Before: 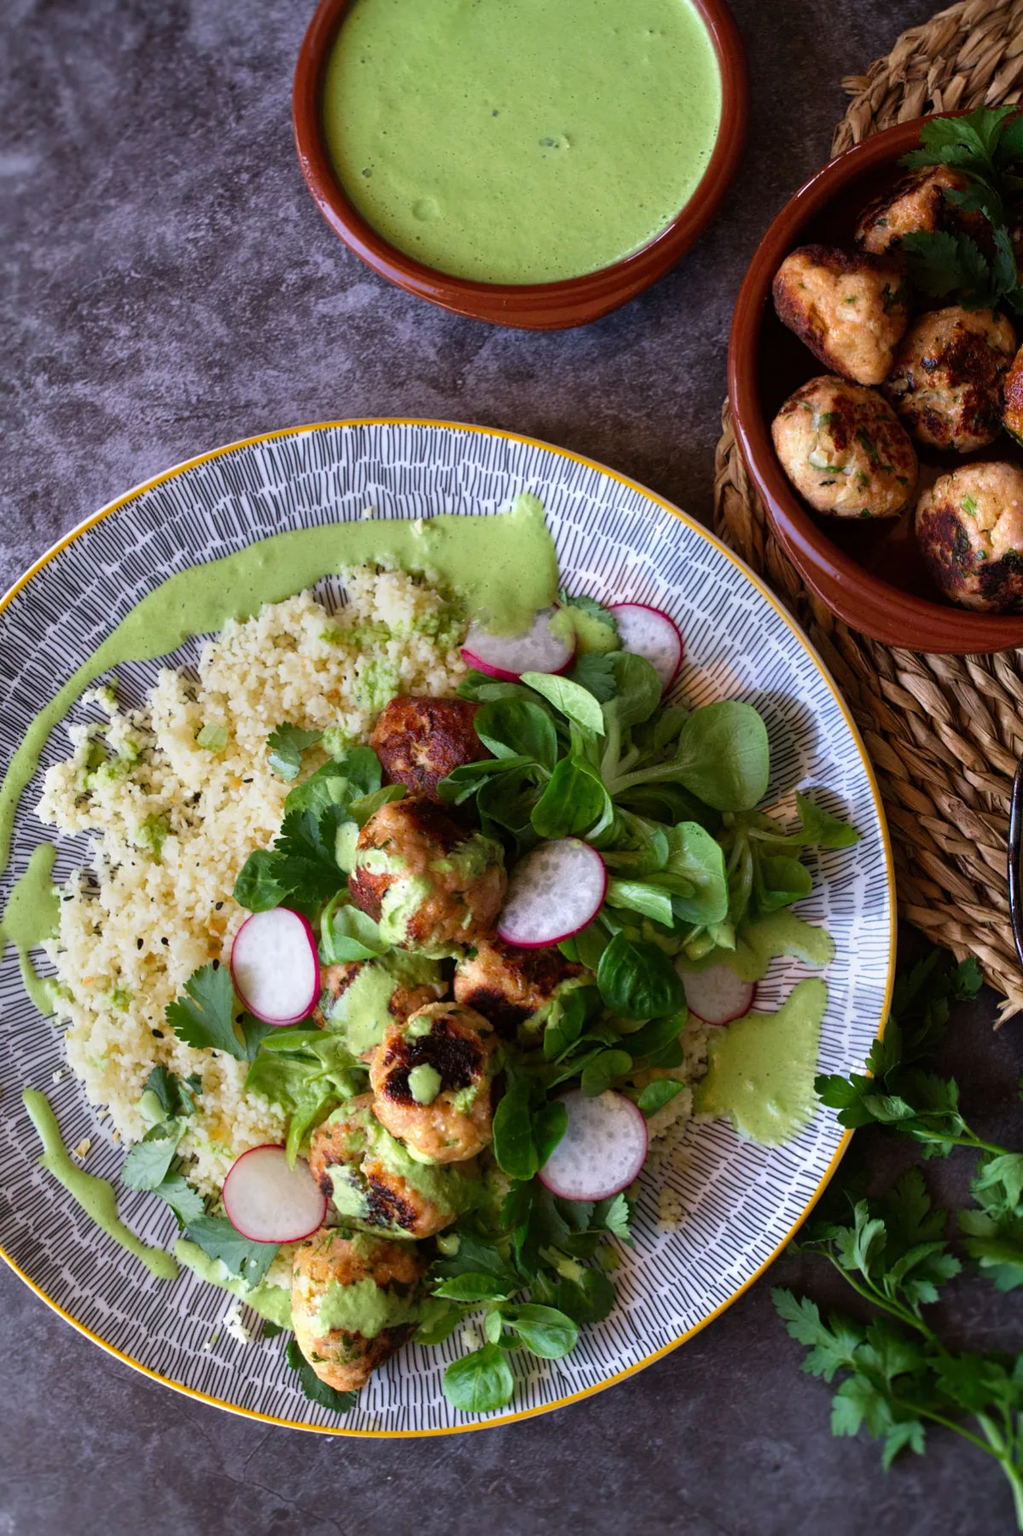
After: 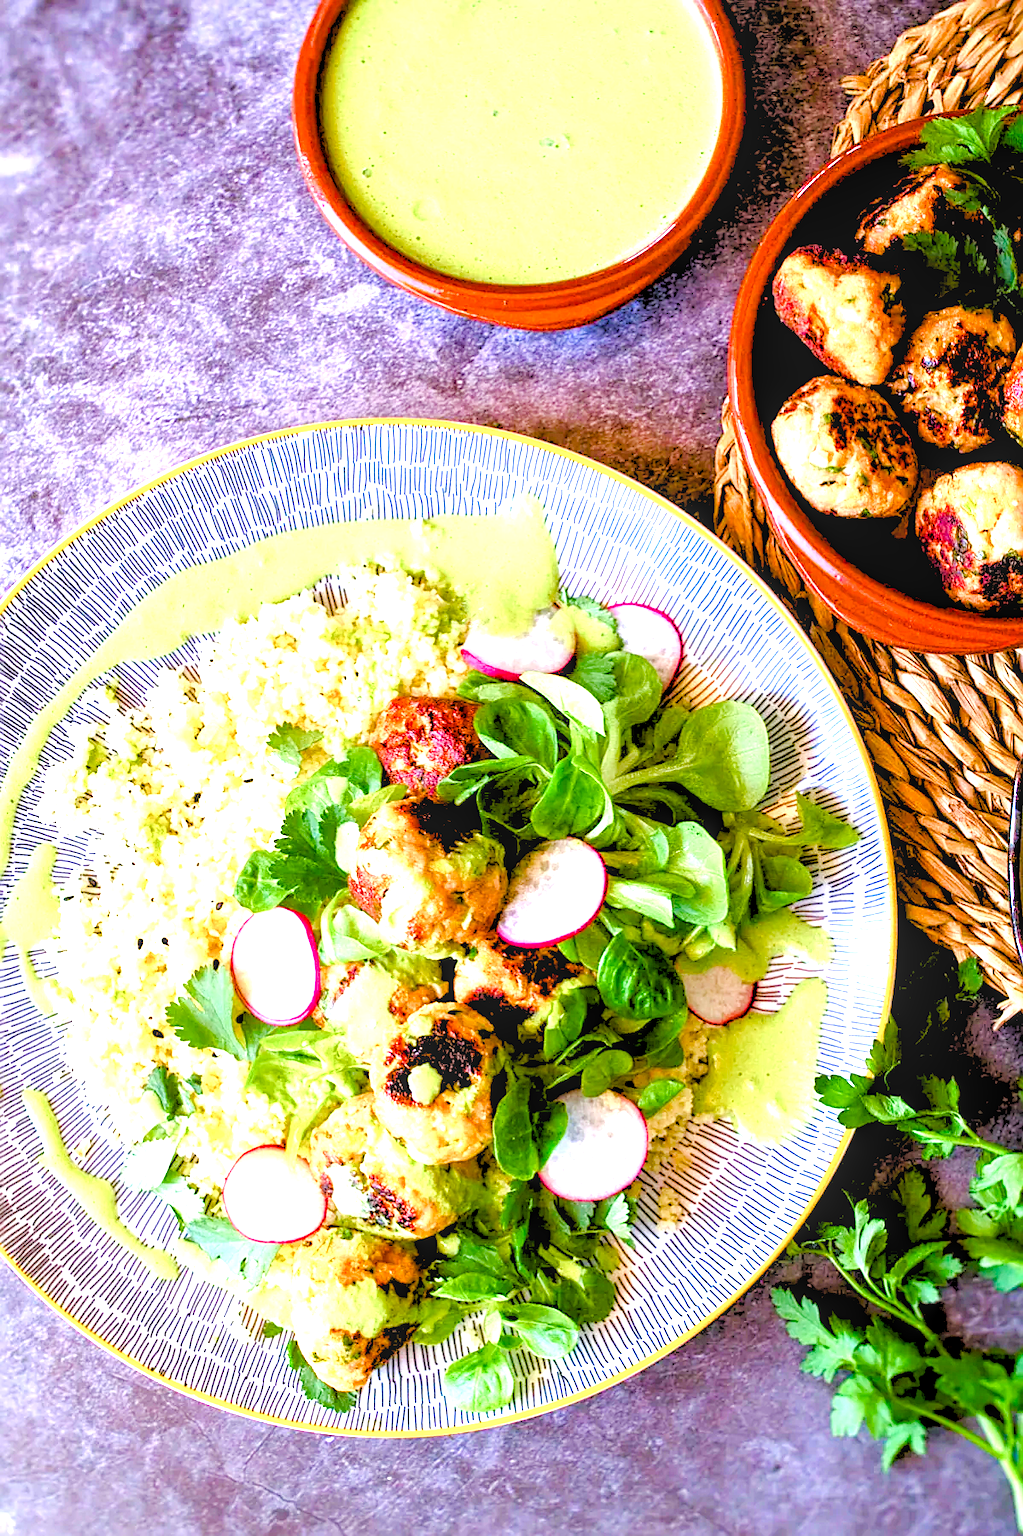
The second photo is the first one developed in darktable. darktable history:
rgb levels: levels [[0.027, 0.429, 0.996], [0, 0.5, 1], [0, 0.5, 1]]
exposure: black level correction 0, exposure 2 EV, compensate highlight preservation false
sharpen: on, module defaults
local contrast: on, module defaults
color balance rgb: perceptual saturation grading › global saturation 24.74%, perceptual saturation grading › highlights -51.22%, perceptual saturation grading › mid-tones 19.16%, perceptual saturation grading › shadows 60.98%, global vibrance 50%
